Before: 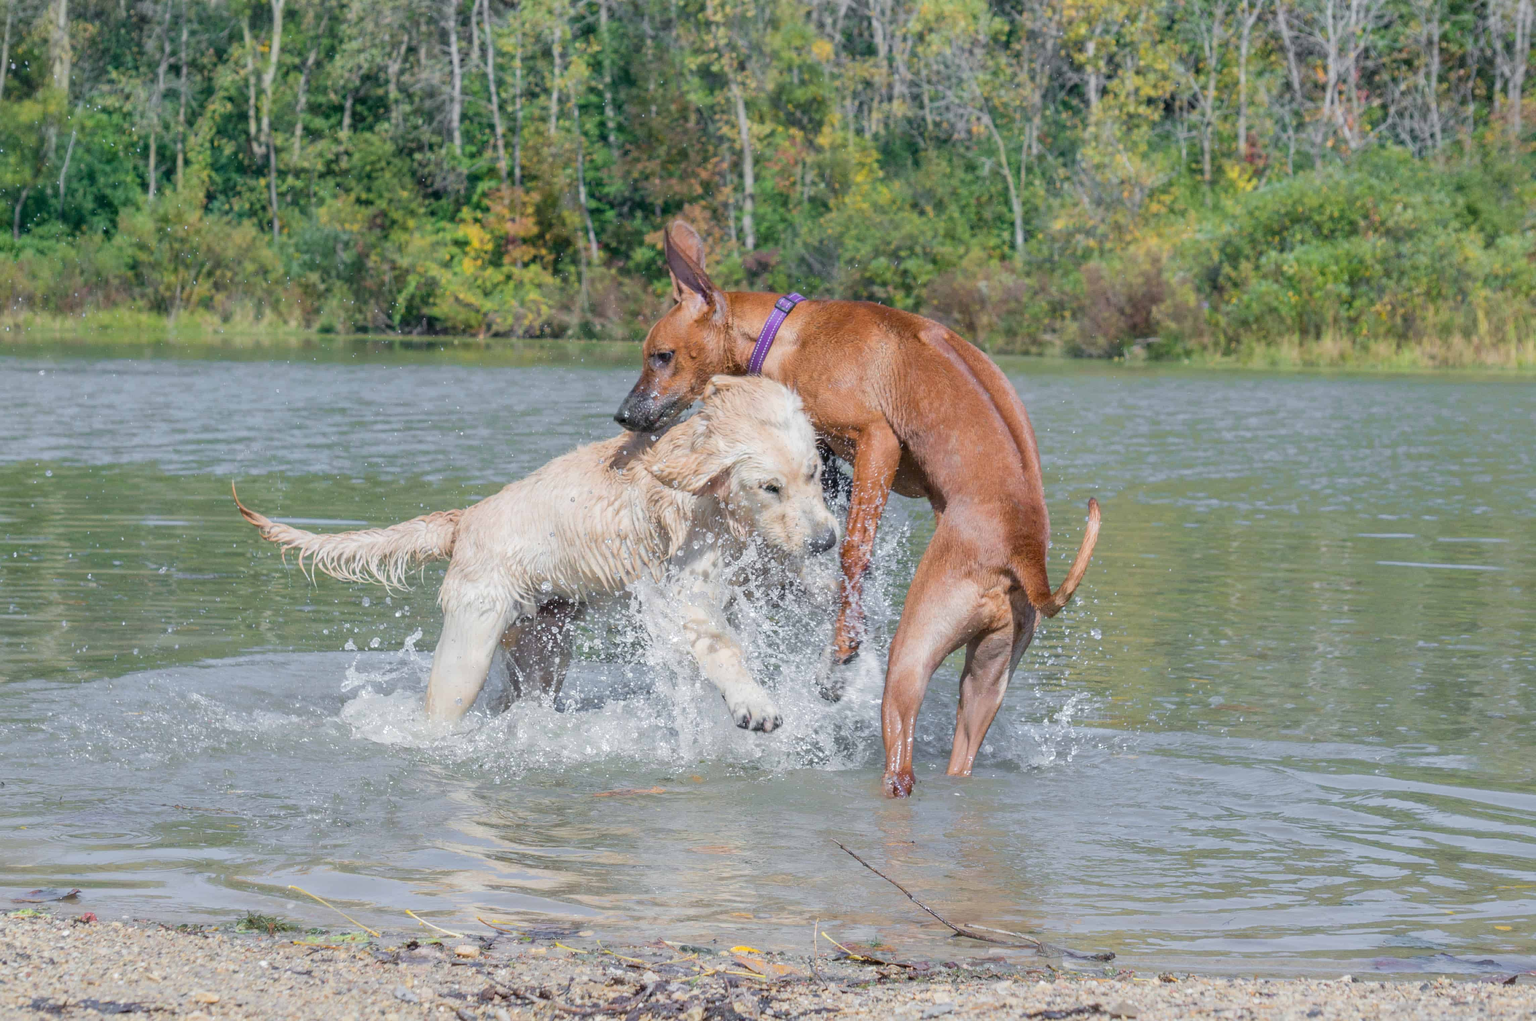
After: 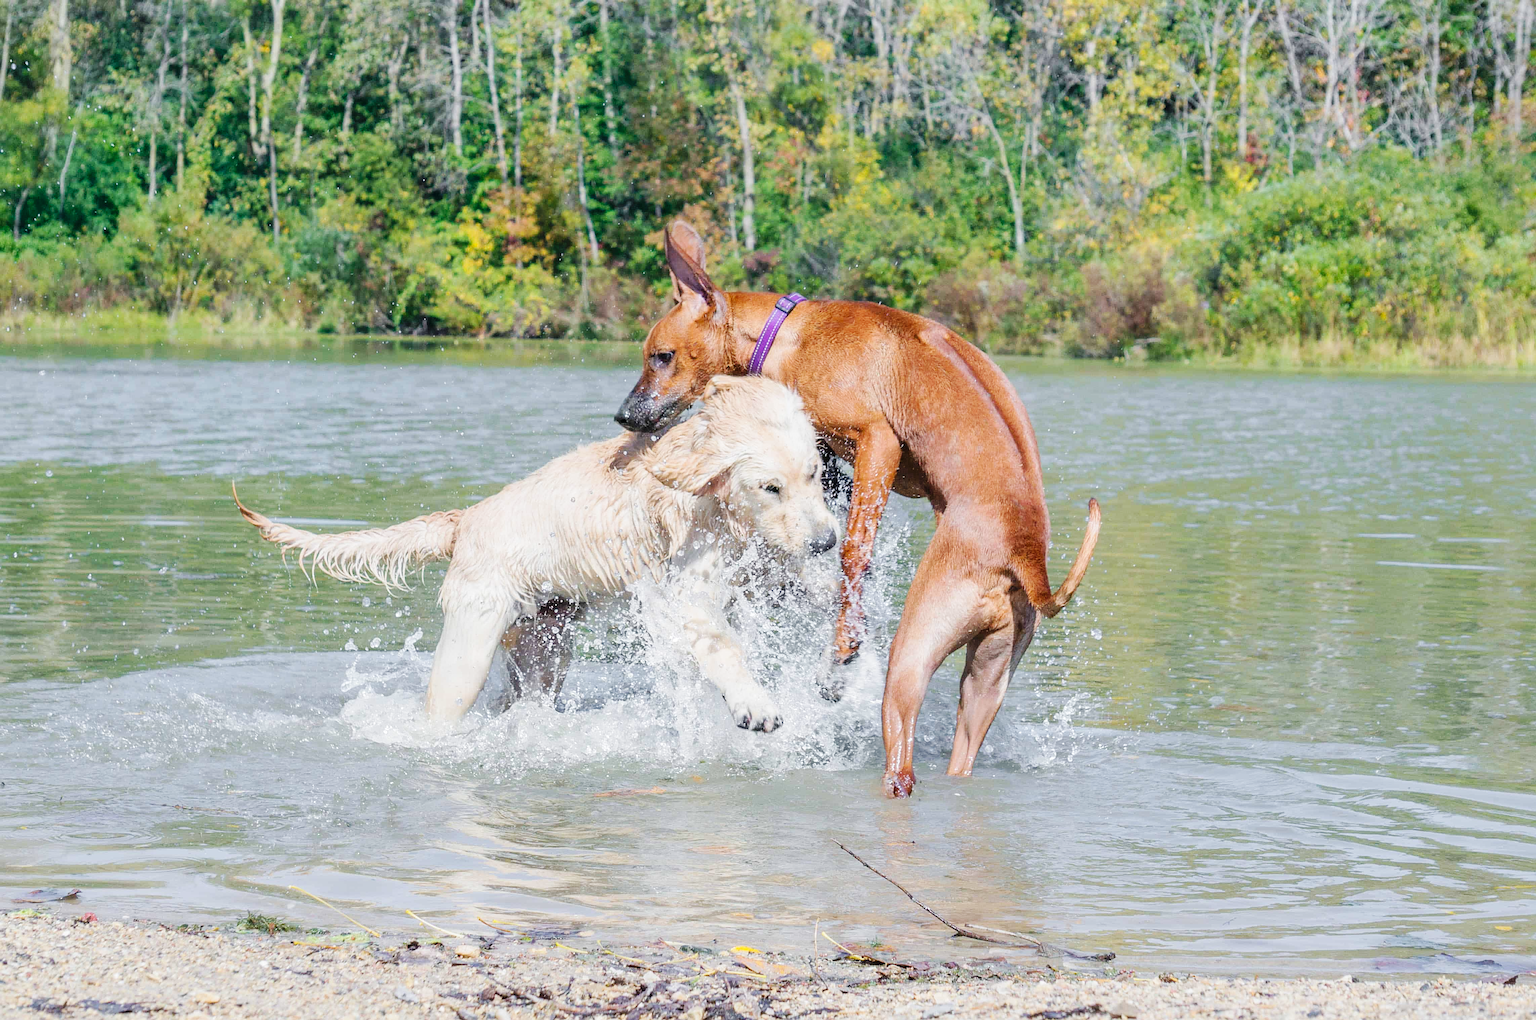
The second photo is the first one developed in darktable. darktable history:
base curve: curves: ch0 [(0, 0) (0.032, 0.025) (0.121, 0.166) (0.206, 0.329) (0.605, 0.79) (1, 1)], preserve colors none
sharpen: on, module defaults
